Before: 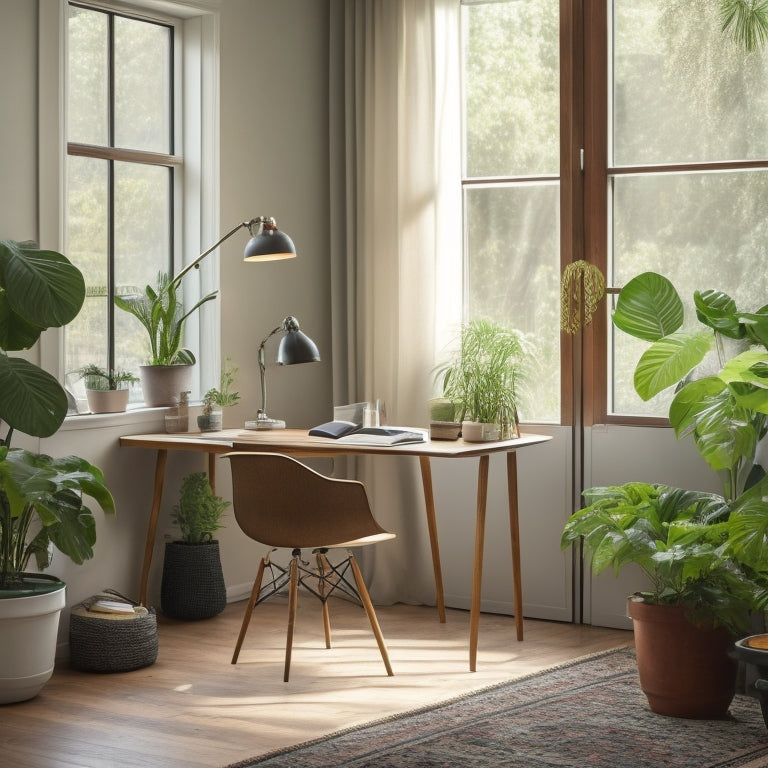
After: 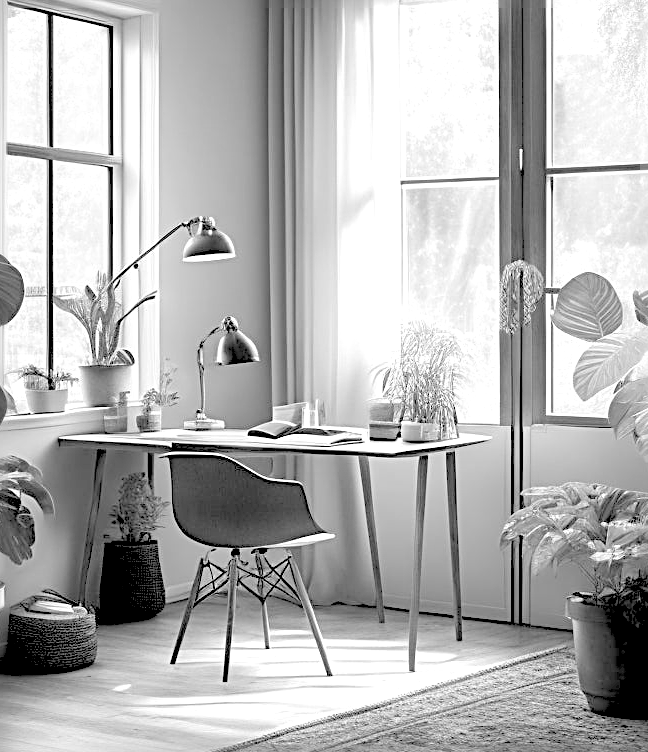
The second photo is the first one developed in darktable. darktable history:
monochrome: on, module defaults
exposure: exposure 0.566 EV, compensate highlight preservation false
crop: left 8.026%, right 7.374%
sharpen: radius 2.817, amount 0.715
rgb levels: levels [[0.027, 0.429, 0.996], [0, 0.5, 1], [0, 0.5, 1]]
